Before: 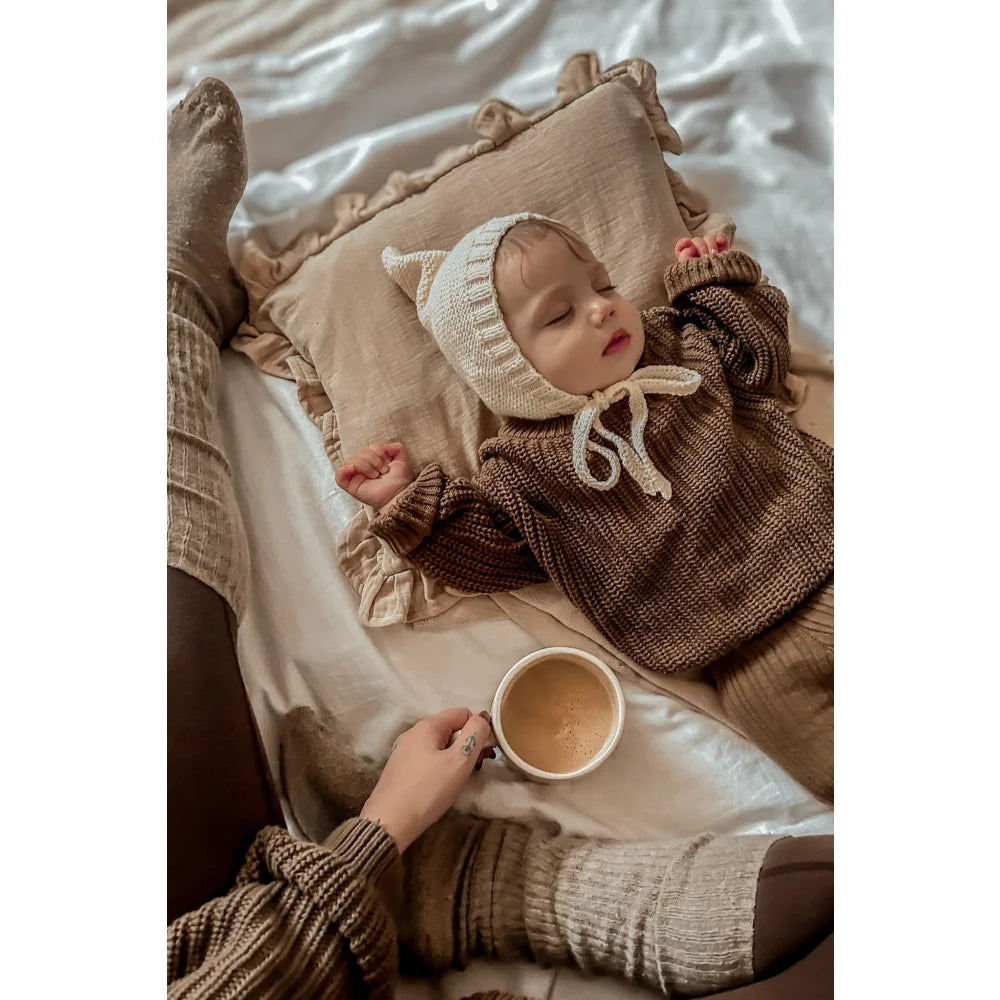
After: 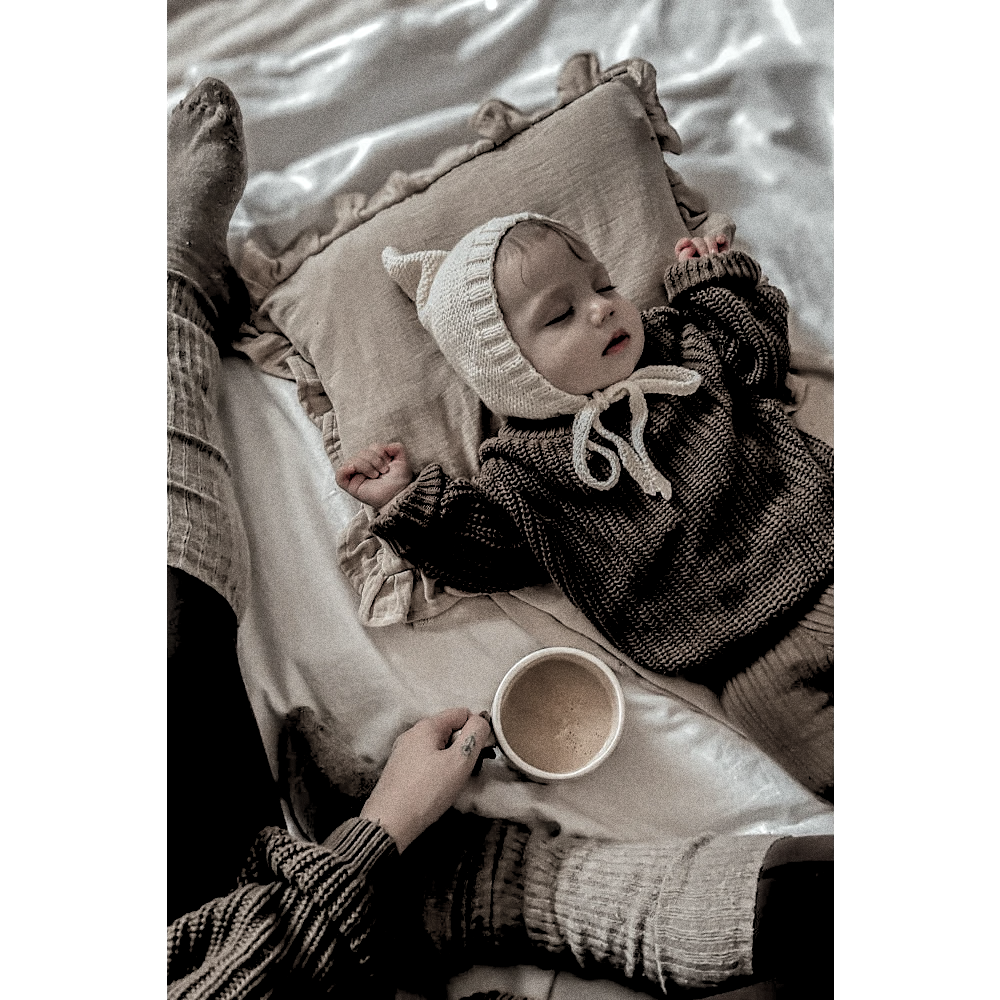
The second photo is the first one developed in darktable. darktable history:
rgb levels: levels [[0.034, 0.472, 0.904], [0, 0.5, 1], [0, 0.5, 1]]
haze removal: compatibility mode true, adaptive false
grain: coarseness 0.09 ISO, strength 40%
tone equalizer: on, module defaults
color zones: curves: ch0 [(0, 0.6) (0.129, 0.508) (0.193, 0.483) (0.429, 0.5) (0.571, 0.5) (0.714, 0.5) (0.857, 0.5) (1, 0.6)]; ch1 [(0, 0.481) (0.112, 0.245) (0.213, 0.223) (0.429, 0.233) (0.571, 0.231) (0.683, 0.242) (0.857, 0.296) (1, 0.481)]
